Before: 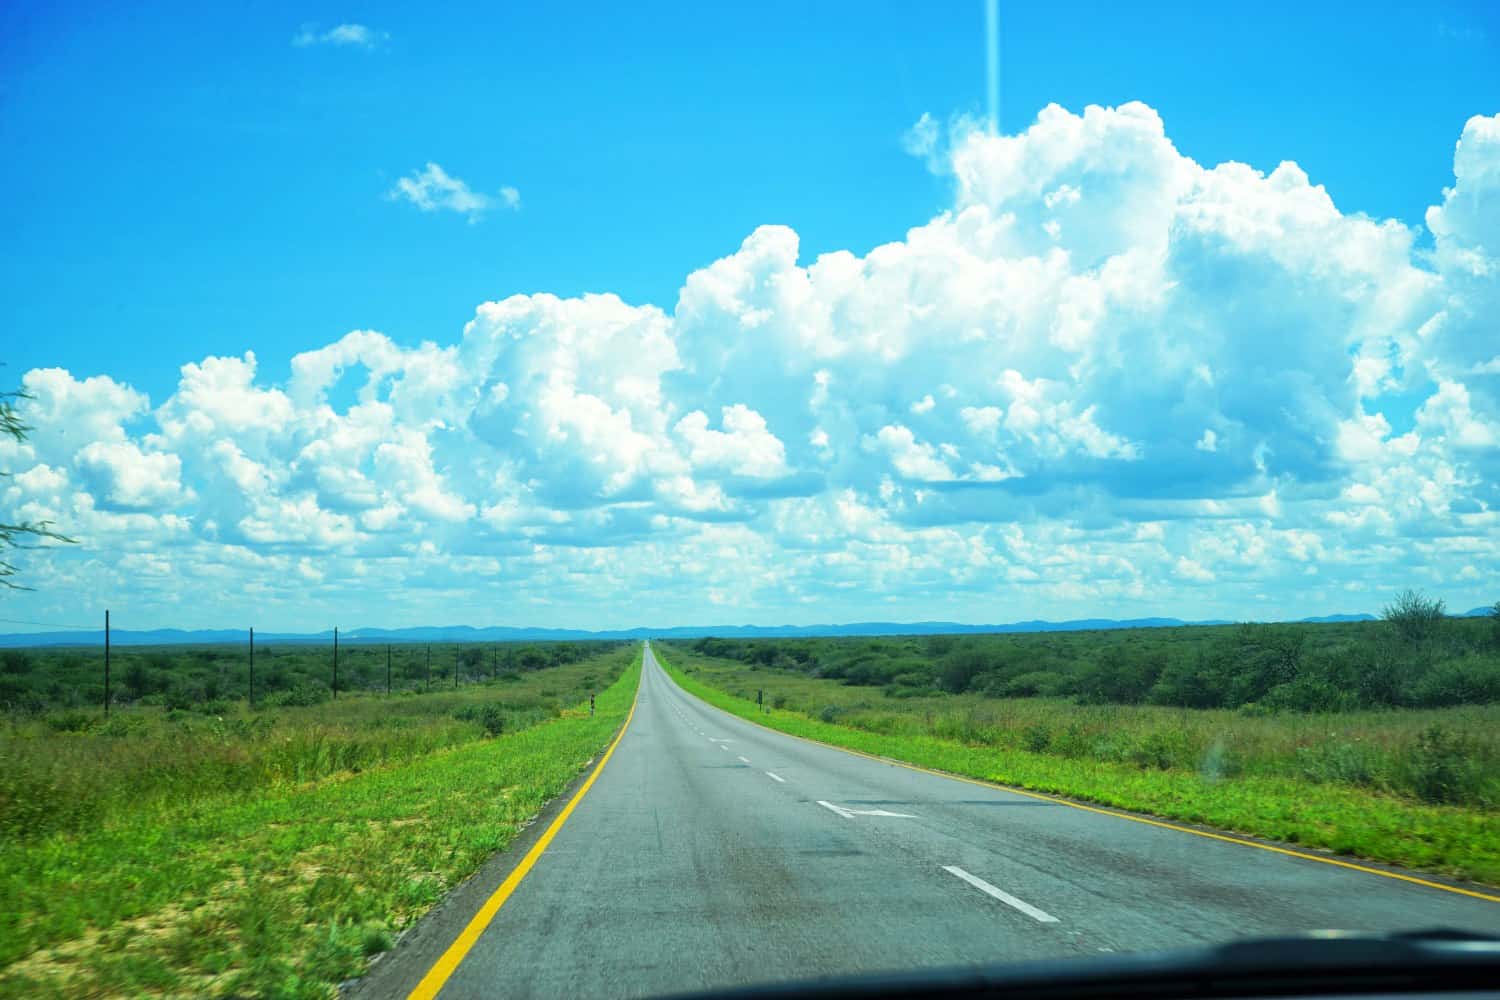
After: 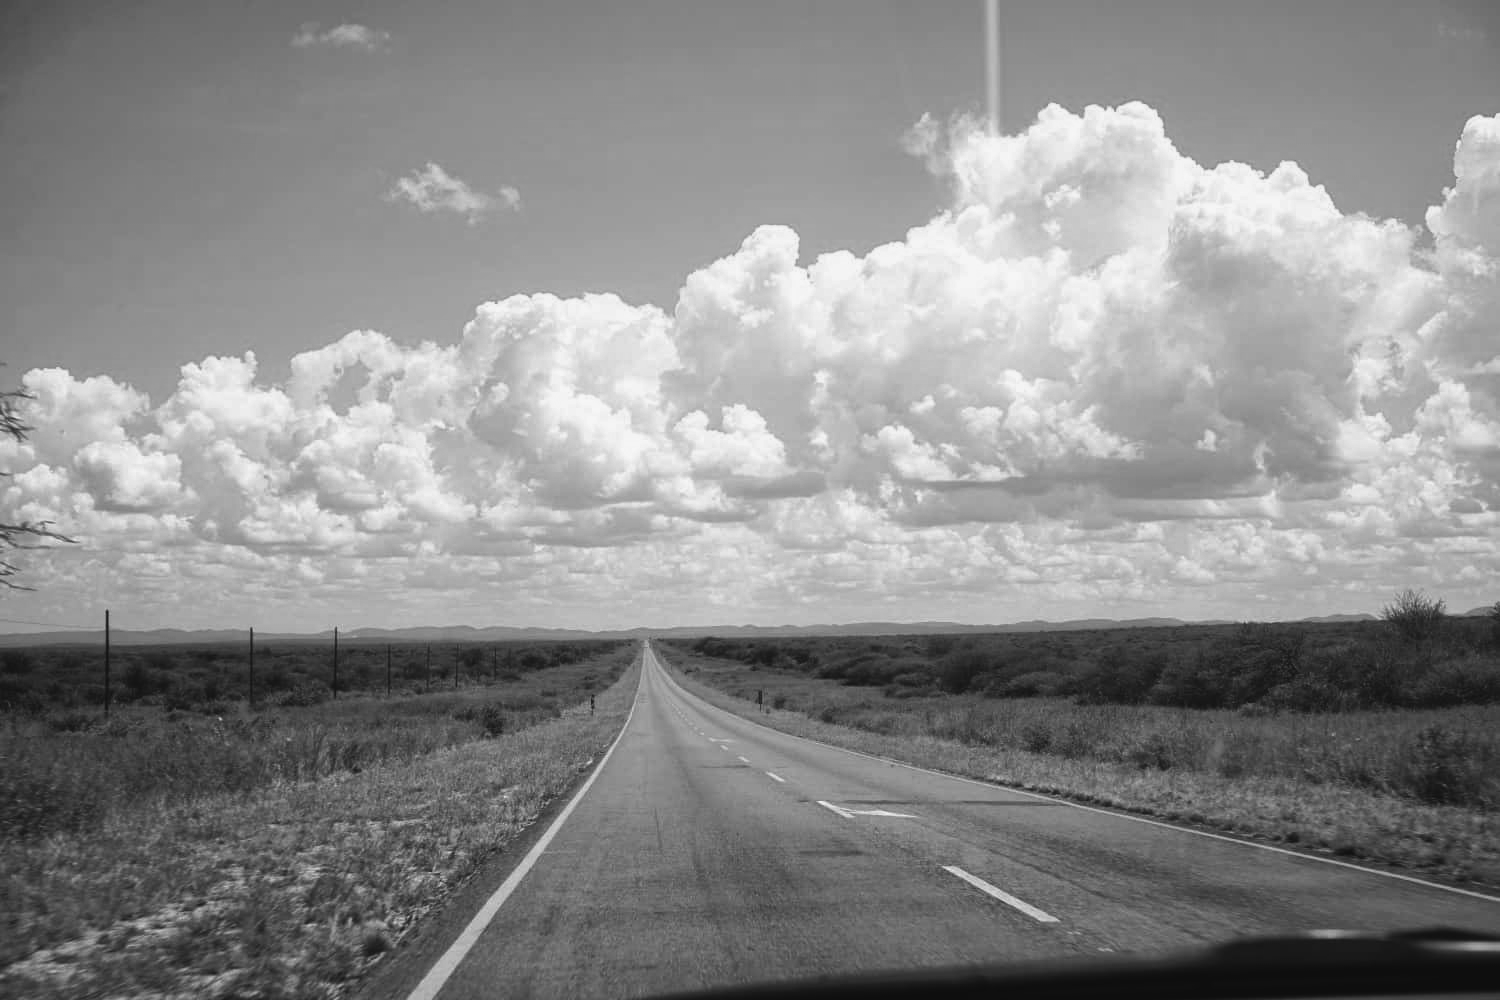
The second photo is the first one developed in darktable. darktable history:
monochrome: a 2.21, b -1.33, size 2.2
color balance: lift [1.016, 0.983, 1, 1.017], gamma [0.78, 1.018, 1.043, 0.957], gain [0.786, 1.063, 0.937, 1.017], input saturation 118.26%, contrast 13.43%, contrast fulcrum 21.62%, output saturation 82.76%
velvia: on, module defaults
